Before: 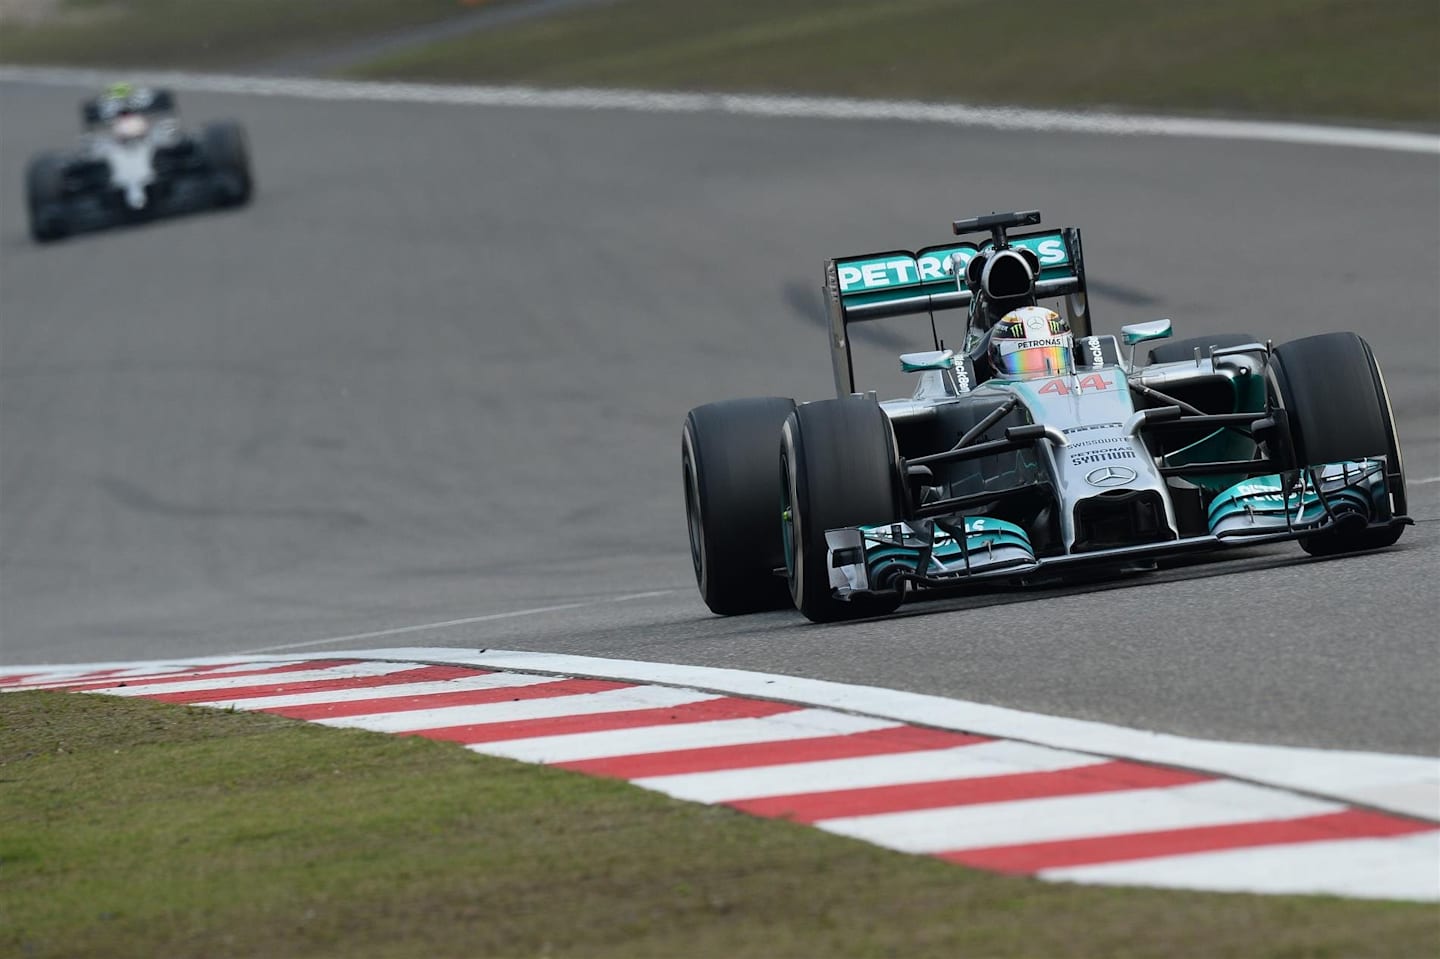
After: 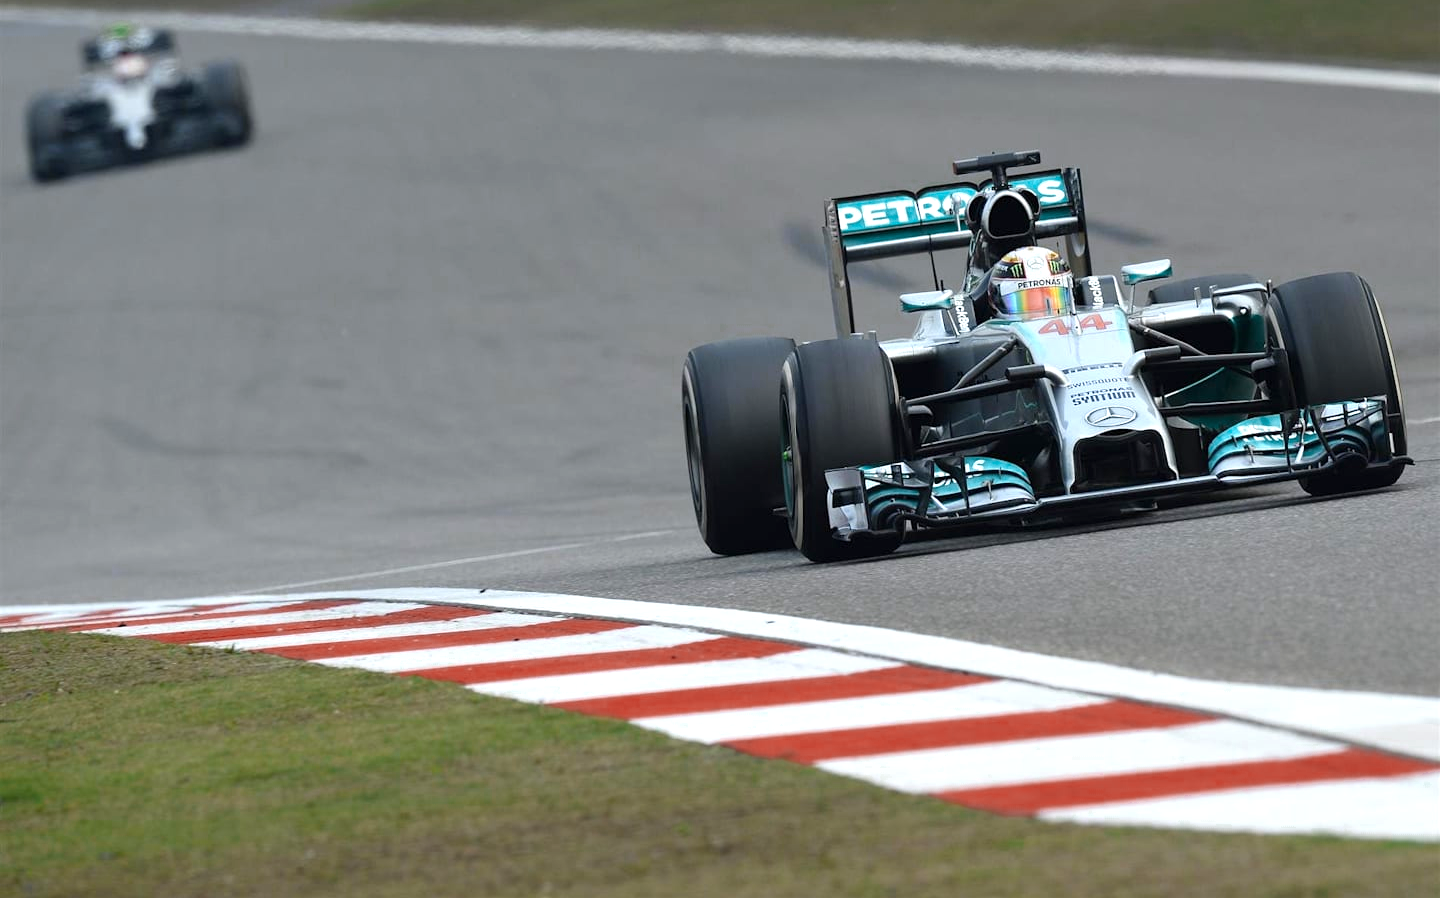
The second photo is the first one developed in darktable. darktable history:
color balance rgb: perceptual saturation grading › global saturation 29.977%, perceptual brilliance grading › global brilliance 9.335%, perceptual brilliance grading › shadows 15.362%, global vibrance 20%
base curve: curves: ch0 [(0, 0) (0.989, 0.992)], preserve colors none
crop and rotate: top 6.282%
color zones: curves: ch0 [(0, 0.5) (0.125, 0.4) (0.25, 0.5) (0.375, 0.4) (0.5, 0.4) (0.625, 0.6) (0.75, 0.6) (0.875, 0.5)]; ch1 [(0, 0.35) (0.125, 0.45) (0.25, 0.35) (0.375, 0.35) (0.5, 0.35) (0.625, 0.35) (0.75, 0.45) (0.875, 0.35)]; ch2 [(0, 0.6) (0.125, 0.5) (0.25, 0.5) (0.375, 0.6) (0.5, 0.6) (0.625, 0.5) (0.75, 0.5) (0.875, 0.5)]
